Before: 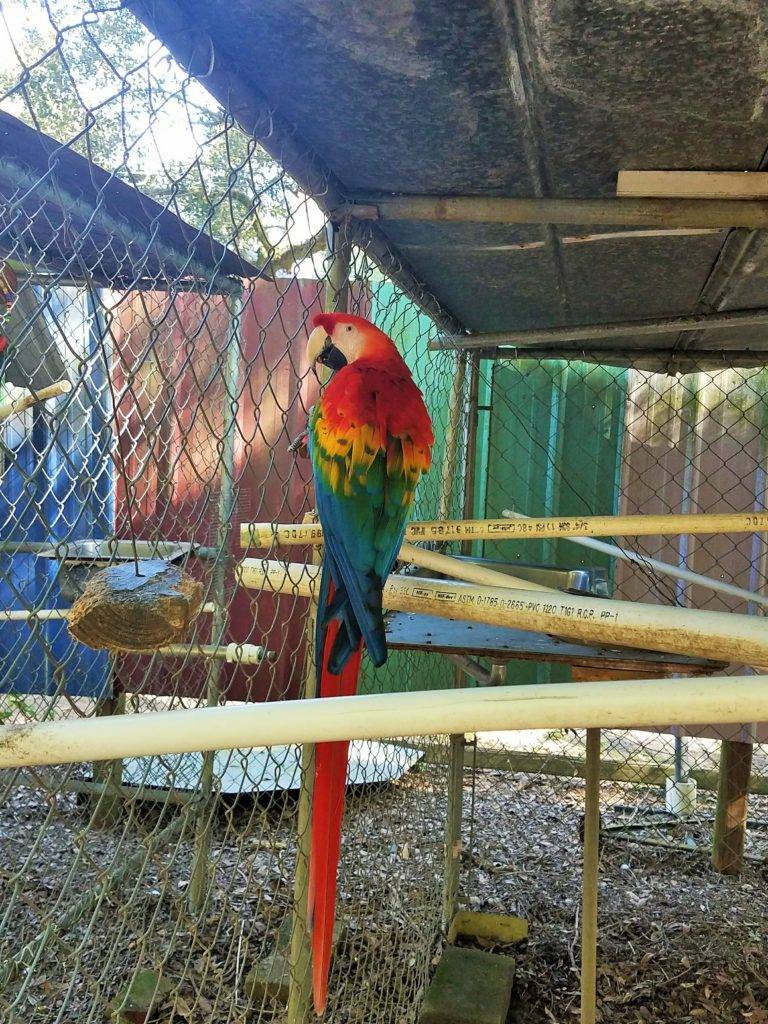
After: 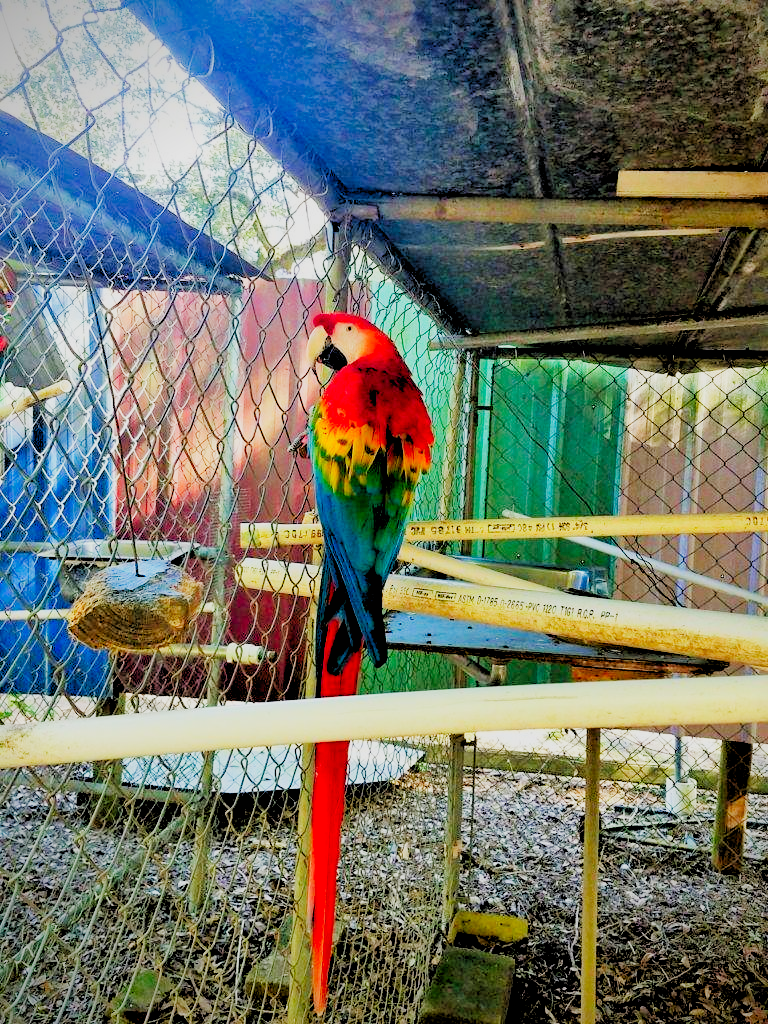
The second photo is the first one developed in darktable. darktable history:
vignetting: saturation 0, unbound false
color zones: curves: ch0 [(0, 0.613) (0.01, 0.613) (0.245, 0.448) (0.498, 0.529) (0.642, 0.665) (0.879, 0.777) (0.99, 0.613)]; ch1 [(0, 0) (0.143, 0) (0.286, 0) (0.429, 0) (0.571, 0) (0.714, 0) (0.857, 0)], mix -131.09%
rgb levels: levels [[0.027, 0.429, 0.996], [0, 0.5, 1], [0, 0.5, 1]]
sigmoid: contrast 1.8, skew -0.2, preserve hue 0%, red attenuation 0.1, red rotation 0.035, green attenuation 0.1, green rotation -0.017, blue attenuation 0.15, blue rotation -0.052, base primaries Rec2020
